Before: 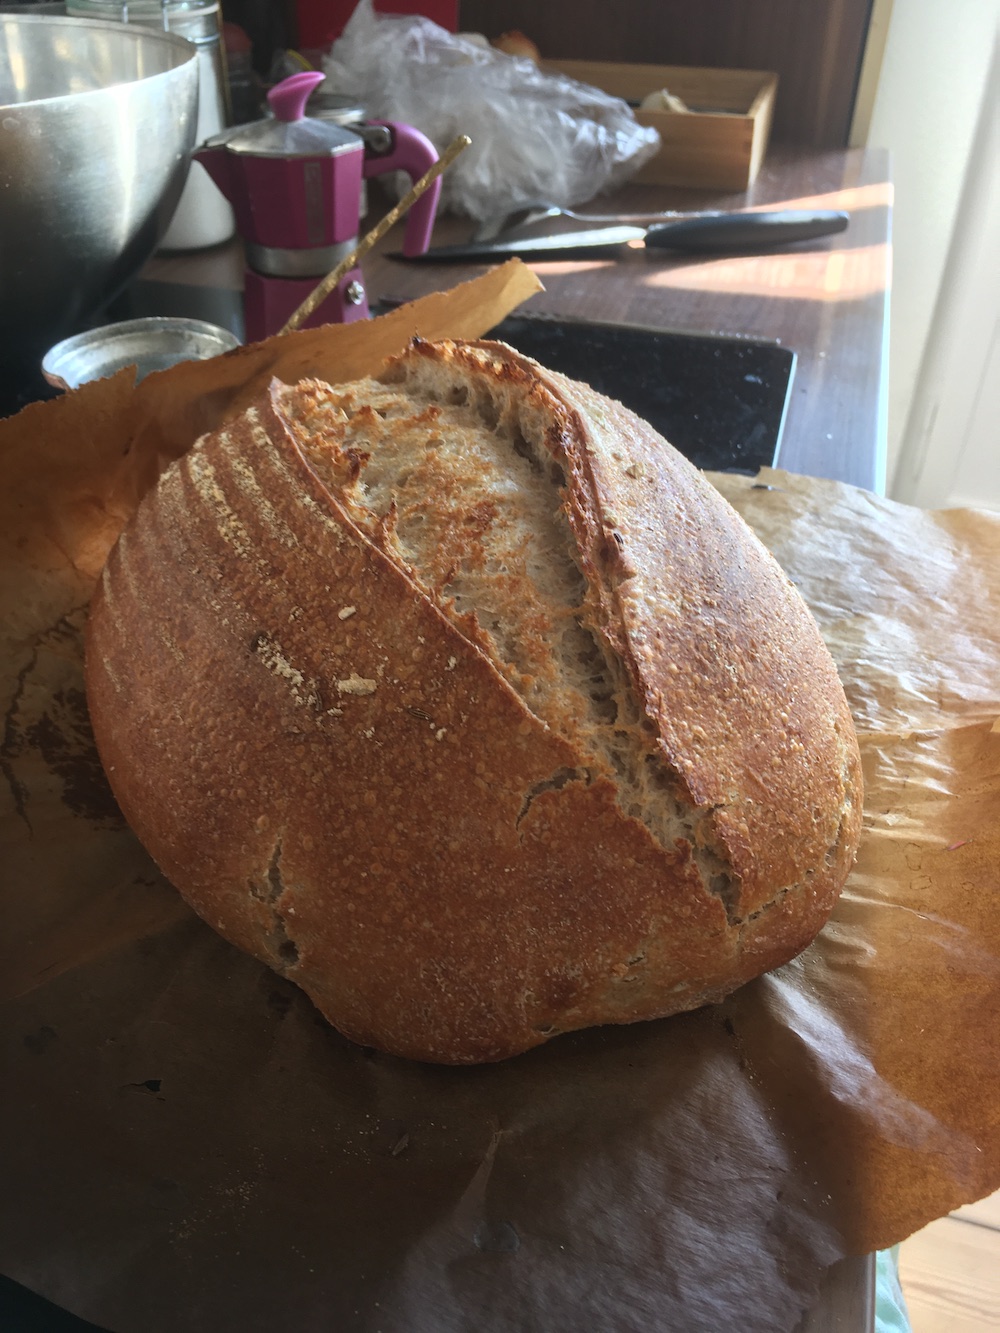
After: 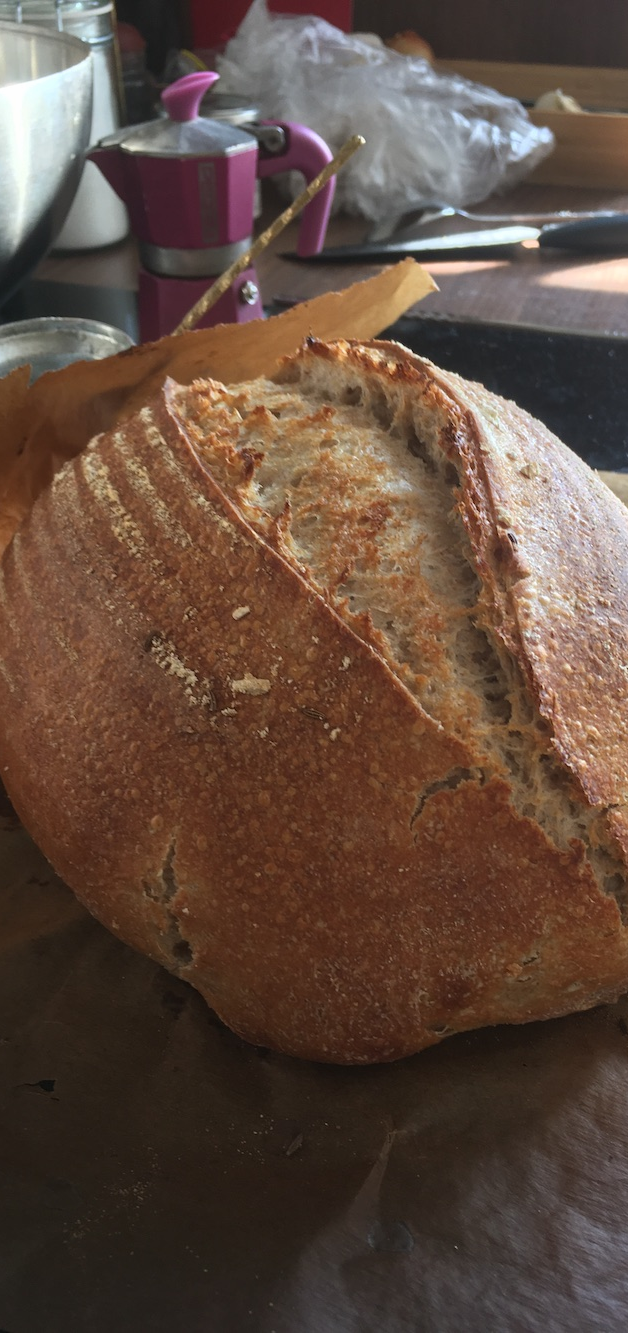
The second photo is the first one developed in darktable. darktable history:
base curve: curves: ch0 [(0, 0) (0.989, 0.992)], preserve colors none
crop: left 10.644%, right 26.528%
